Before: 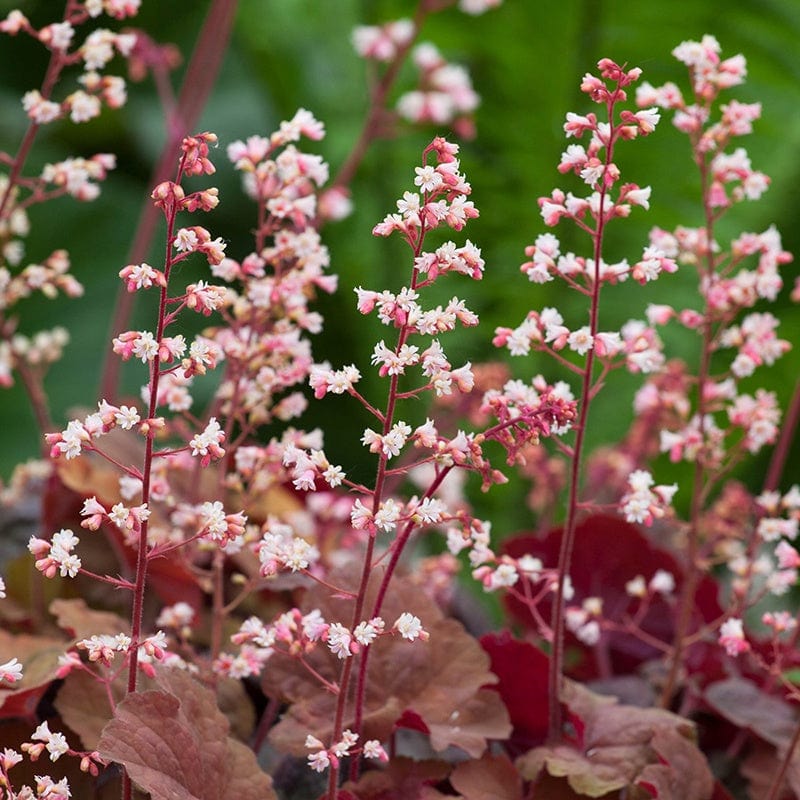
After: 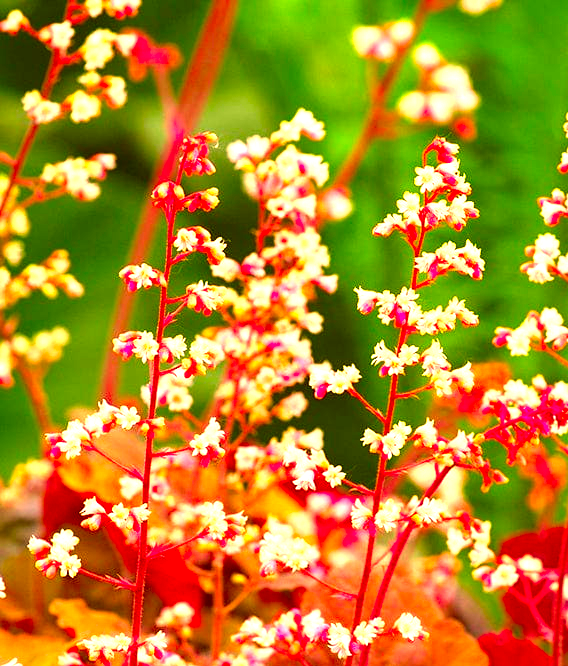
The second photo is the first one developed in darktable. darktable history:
exposure: black level correction 0, exposure 1.5 EV, compensate highlight preservation false
color correction: highlights a* 10.44, highlights b* 30.04, shadows a* 2.73, shadows b* 17.51, saturation 1.72
crop: right 28.885%, bottom 16.626%
